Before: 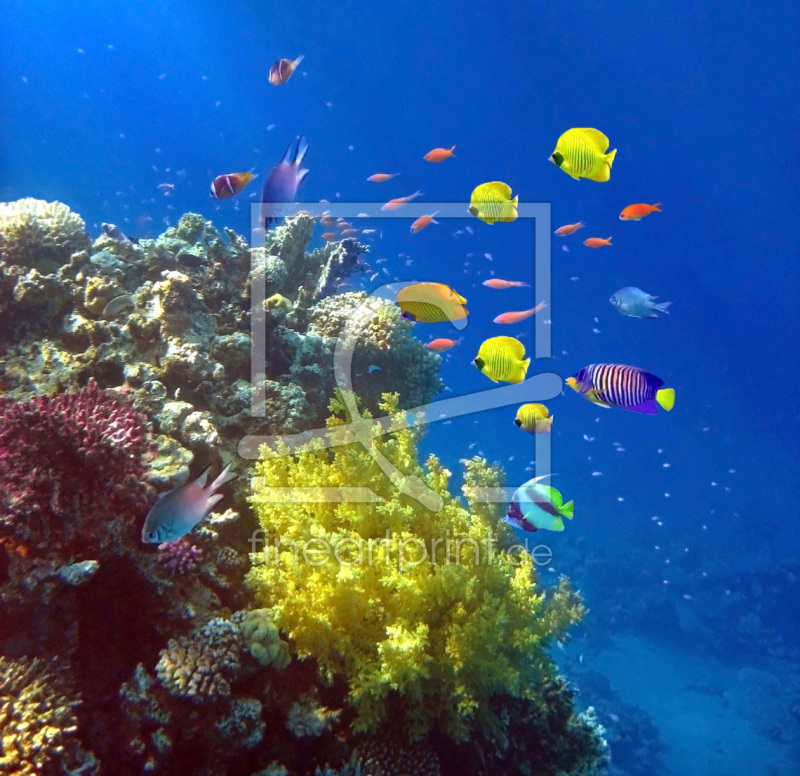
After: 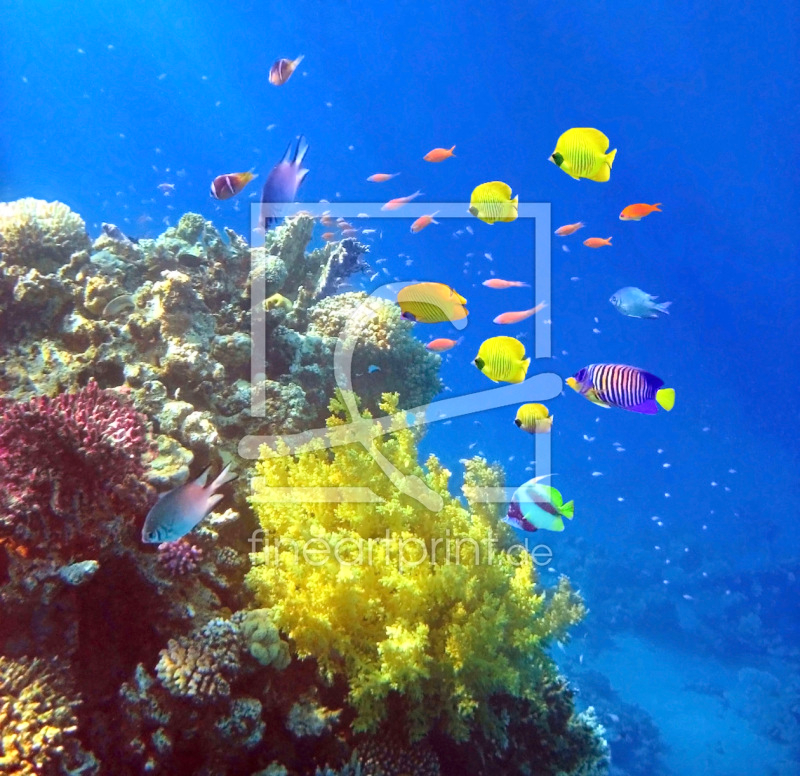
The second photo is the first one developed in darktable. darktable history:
base curve: curves: ch0 [(0, 0) (0.204, 0.334) (0.55, 0.733) (1, 1)]
